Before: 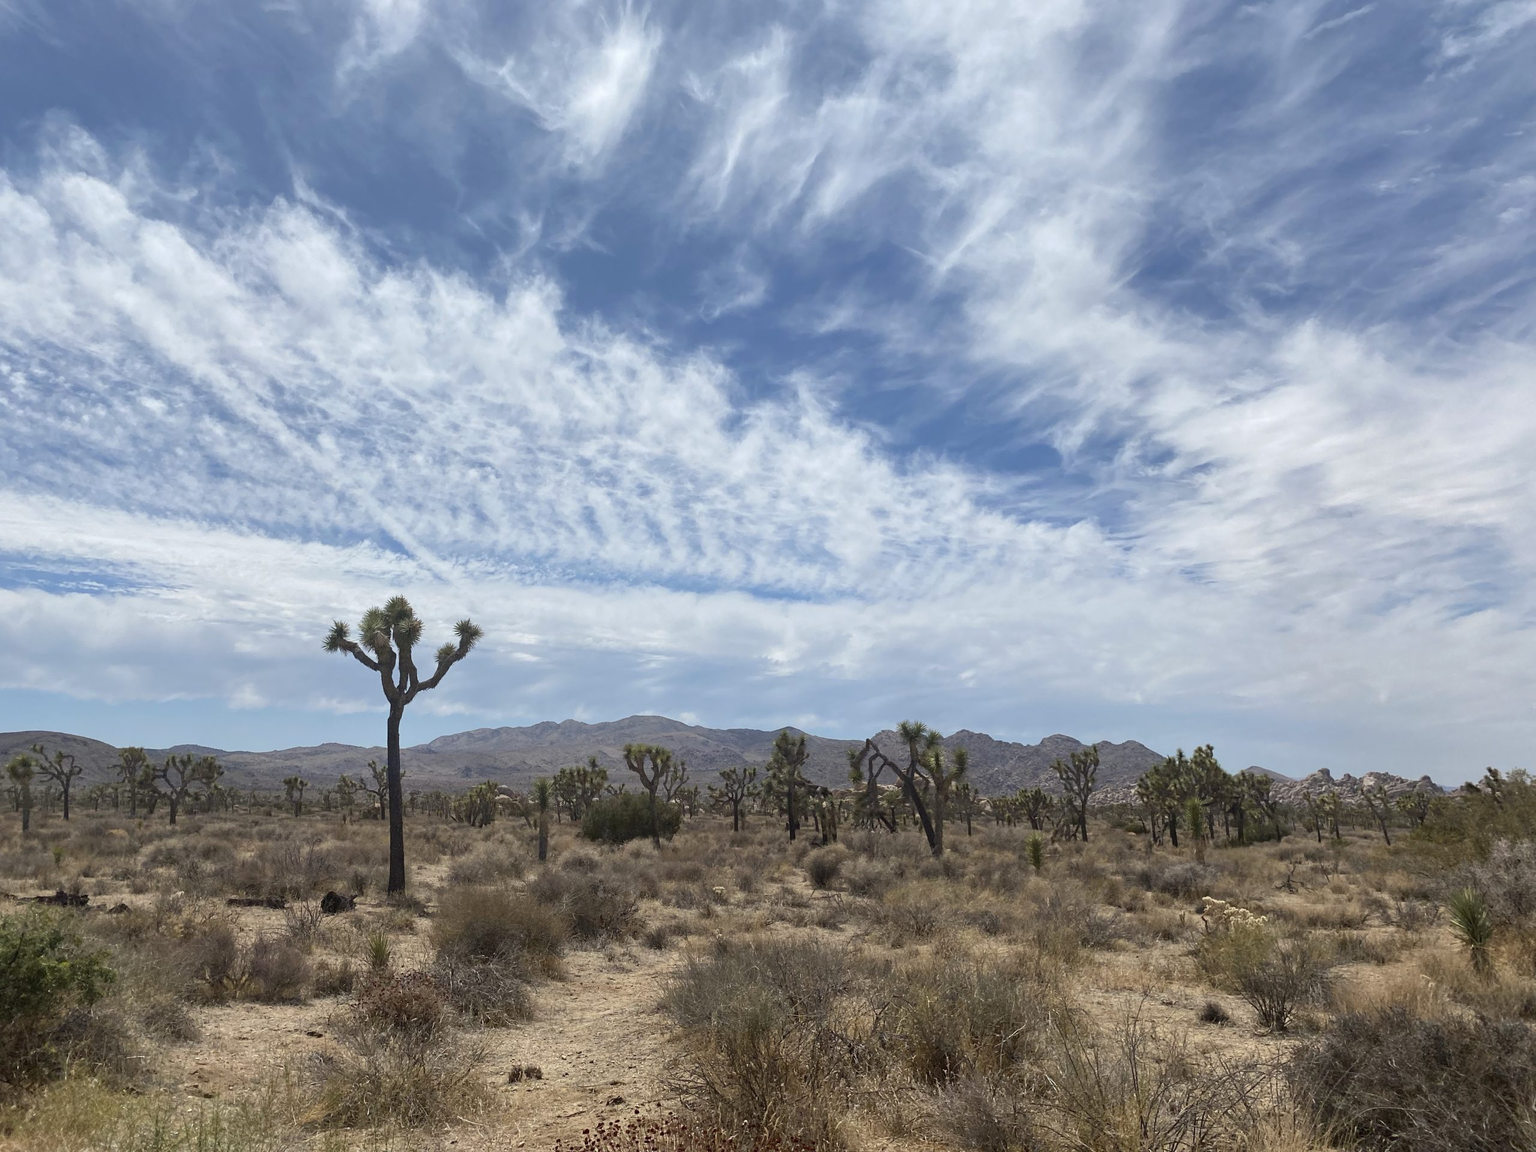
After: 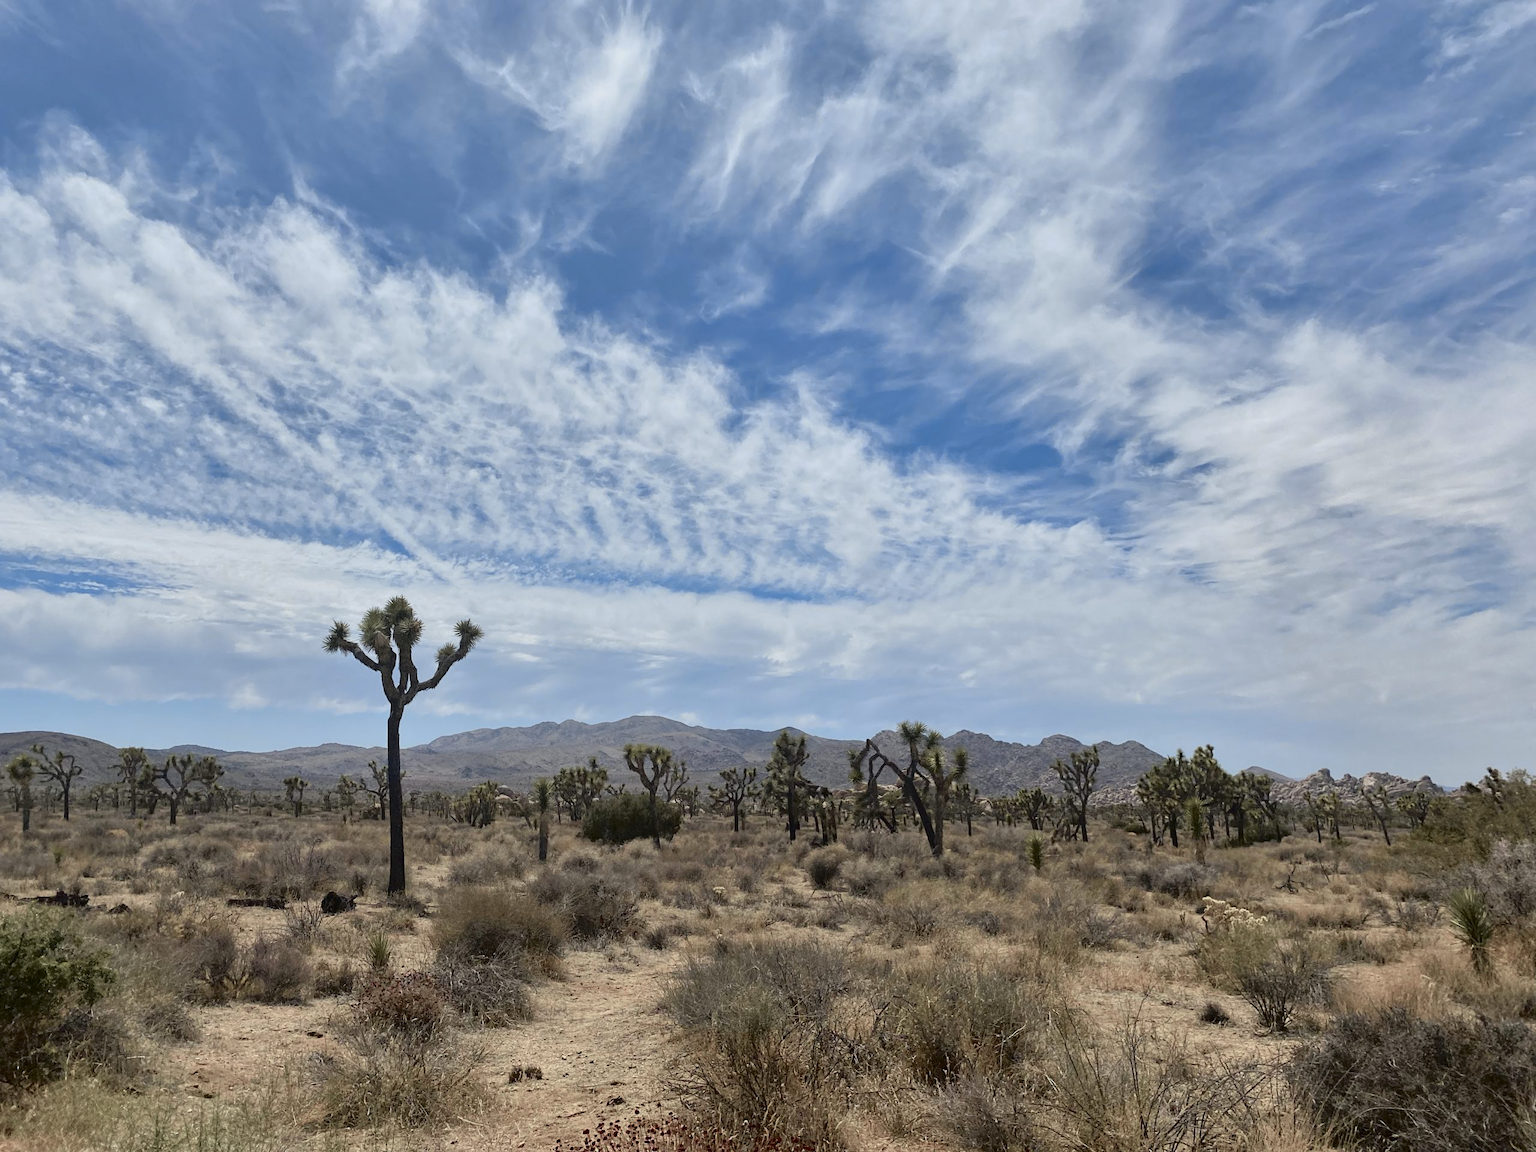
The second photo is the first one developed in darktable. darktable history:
shadows and highlights: shadows 12, white point adjustment 1.2, soften with gaussian
tone curve: curves: ch0 [(0, 0.009) (0.105, 0.054) (0.195, 0.132) (0.289, 0.278) (0.384, 0.391) (0.513, 0.53) (0.66, 0.667) (0.895, 0.863) (1, 0.919)]; ch1 [(0, 0) (0.161, 0.092) (0.35, 0.33) (0.403, 0.395) (0.456, 0.469) (0.502, 0.499) (0.519, 0.514) (0.576, 0.584) (0.642, 0.658) (0.701, 0.742) (1, 0.942)]; ch2 [(0, 0) (0.371, 0.362) (0.437, 0.437) (0.501, 0.5) (0.53, 0.528) (0.569, 0.564) (0.619, 0.58) (0.883, 0.752) (1, 0.929)], color space Lab, independent channels, preserve colors none
